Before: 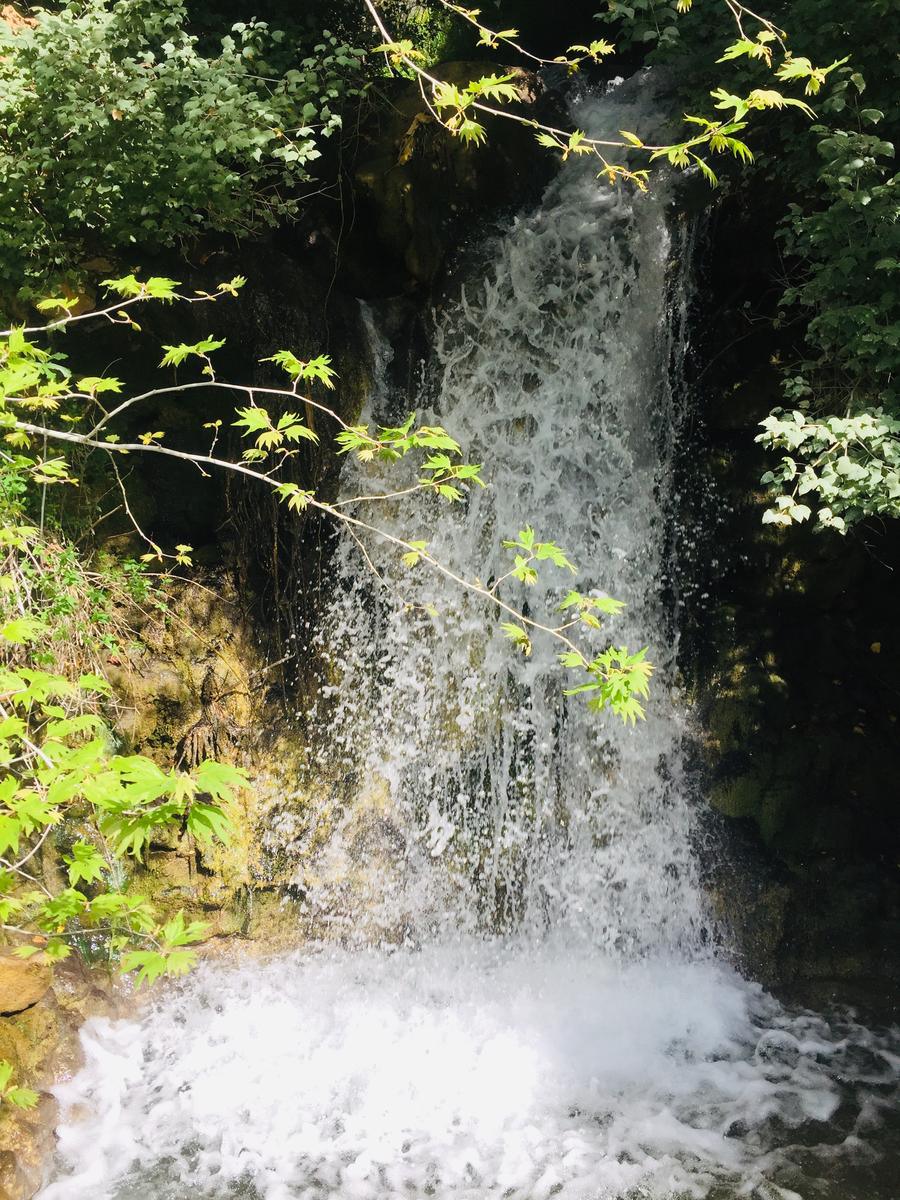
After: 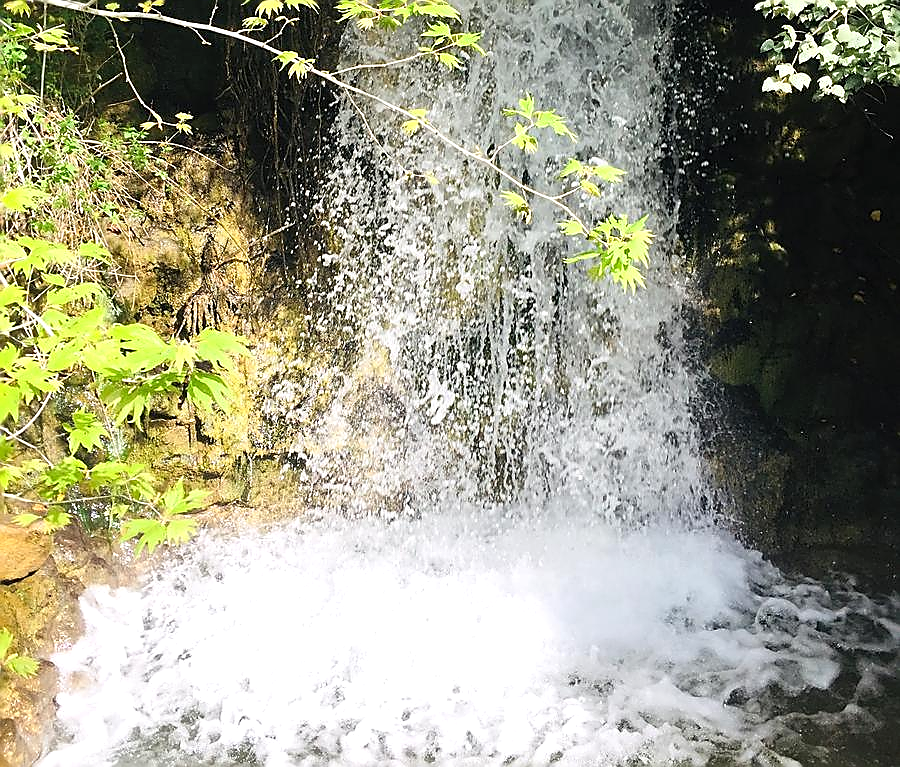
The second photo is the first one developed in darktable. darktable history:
crop and rotate: top 36.07%
sharpen: radius 1.362, amount 1.266, threshold 0.621
tone equalizer: luminance estimator HSV value / RGB max
exposure: exposure 0.338 EV, compensate highlight preservation false
